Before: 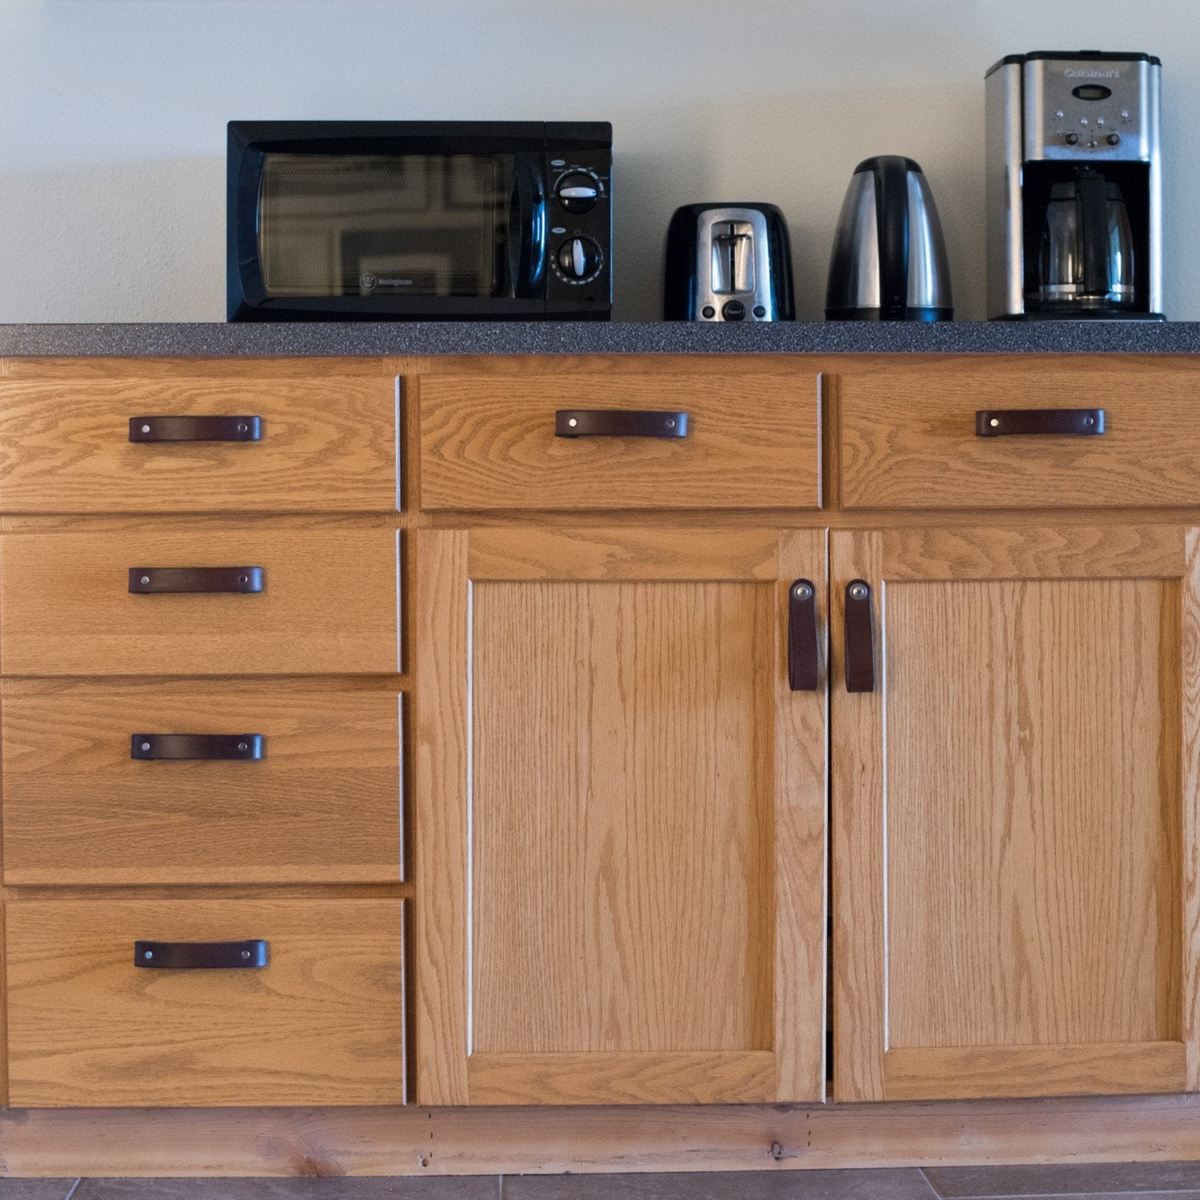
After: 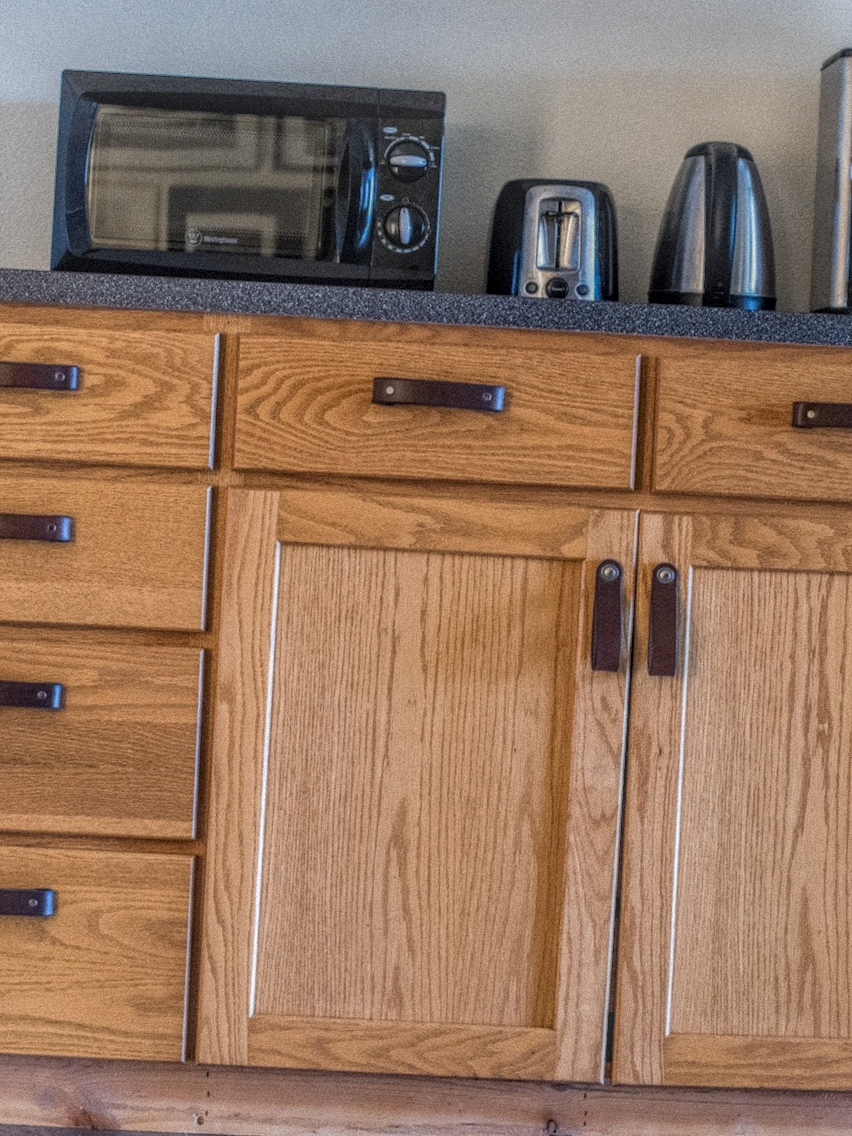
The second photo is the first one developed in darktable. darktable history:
crop and rotate: angle -3.27°, left 14.277%, top 0.028%, right 10.766%, bottom 0.028%
grain: mid-tones bias 0%
white balance: red 1, blue 1
local contrast: highlights 0%, shadows 0%, detail 200%, midtone range 0.25
